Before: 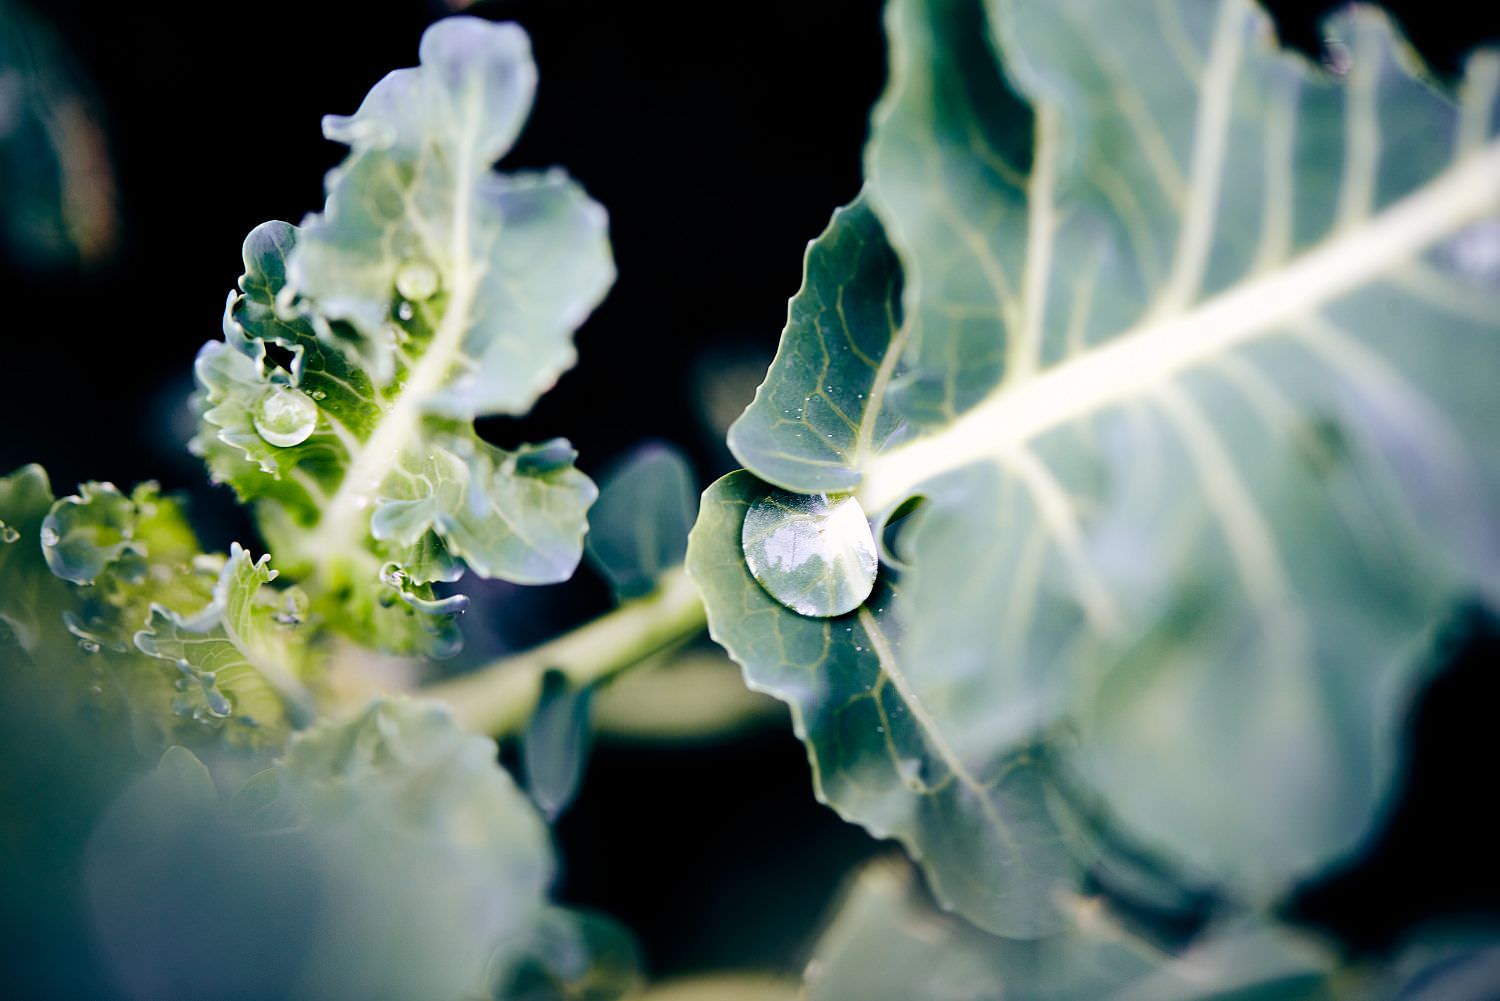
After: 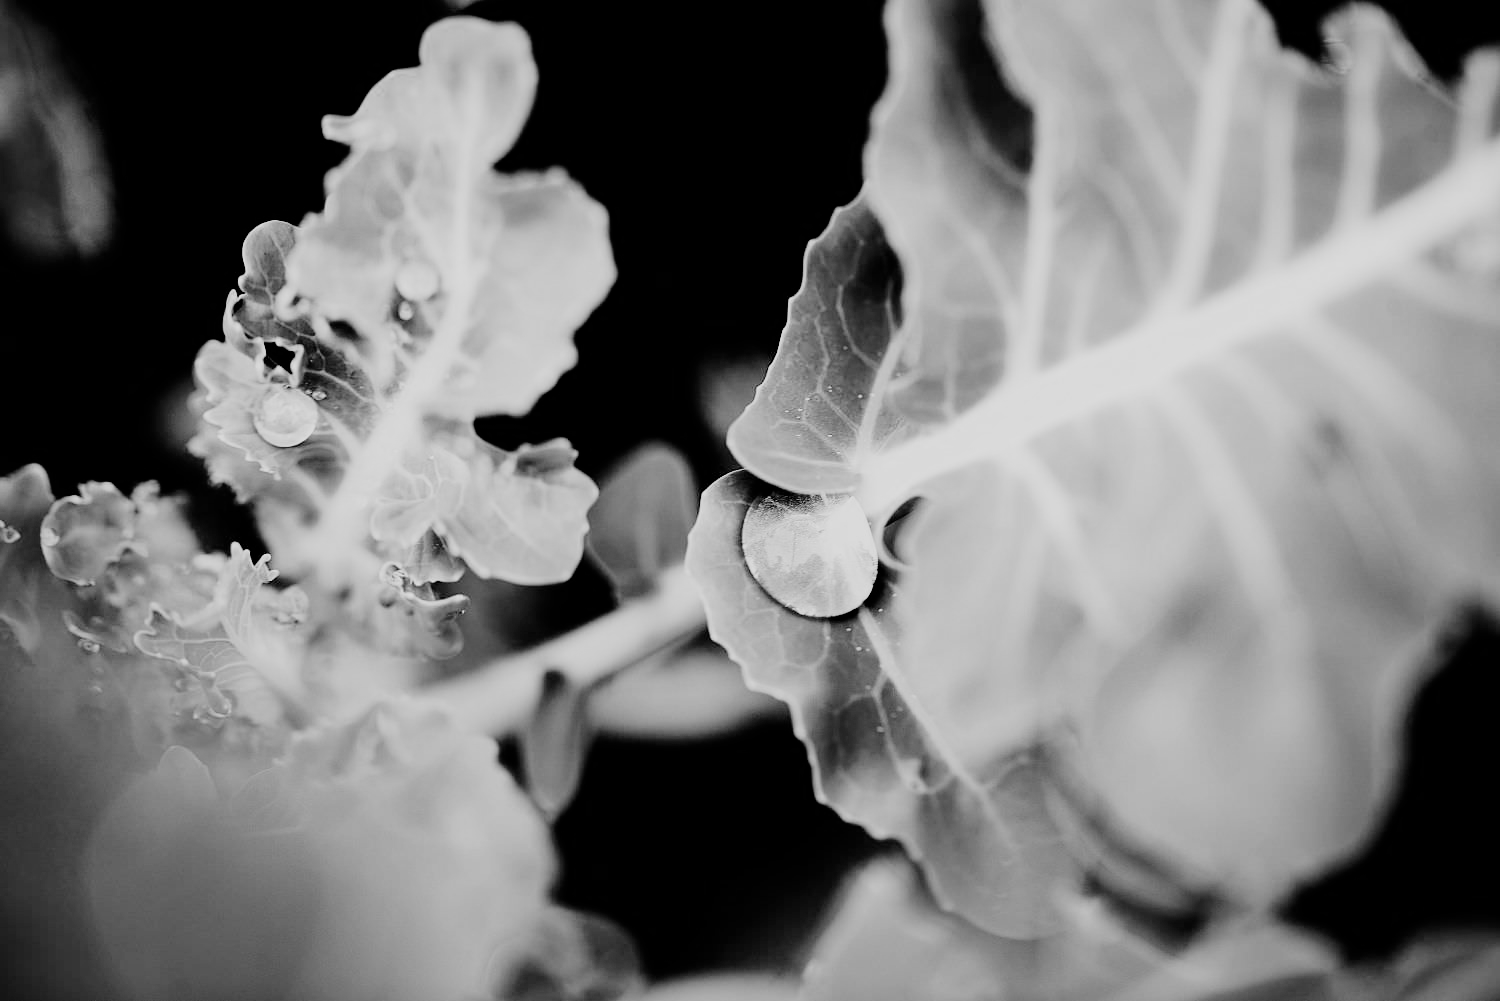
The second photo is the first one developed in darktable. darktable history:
tone equalizer: -8 EV -1.84 EV, -7 EV -1.16 EV, -6 EV -1.62 EV, smoothing diameter 25%, edges refinement/feathering 10, preserve details guided filter
exposure: black level correction 0, exposure 0.68 EV, compensate exposure bias true, compensate highlight preservation false
monochrome: on, module defaults
filmic rgb: black relative exposure -6.15 EV, white relative exposure 6.96 EV, hardness 2.23, color science v6 (2022)
